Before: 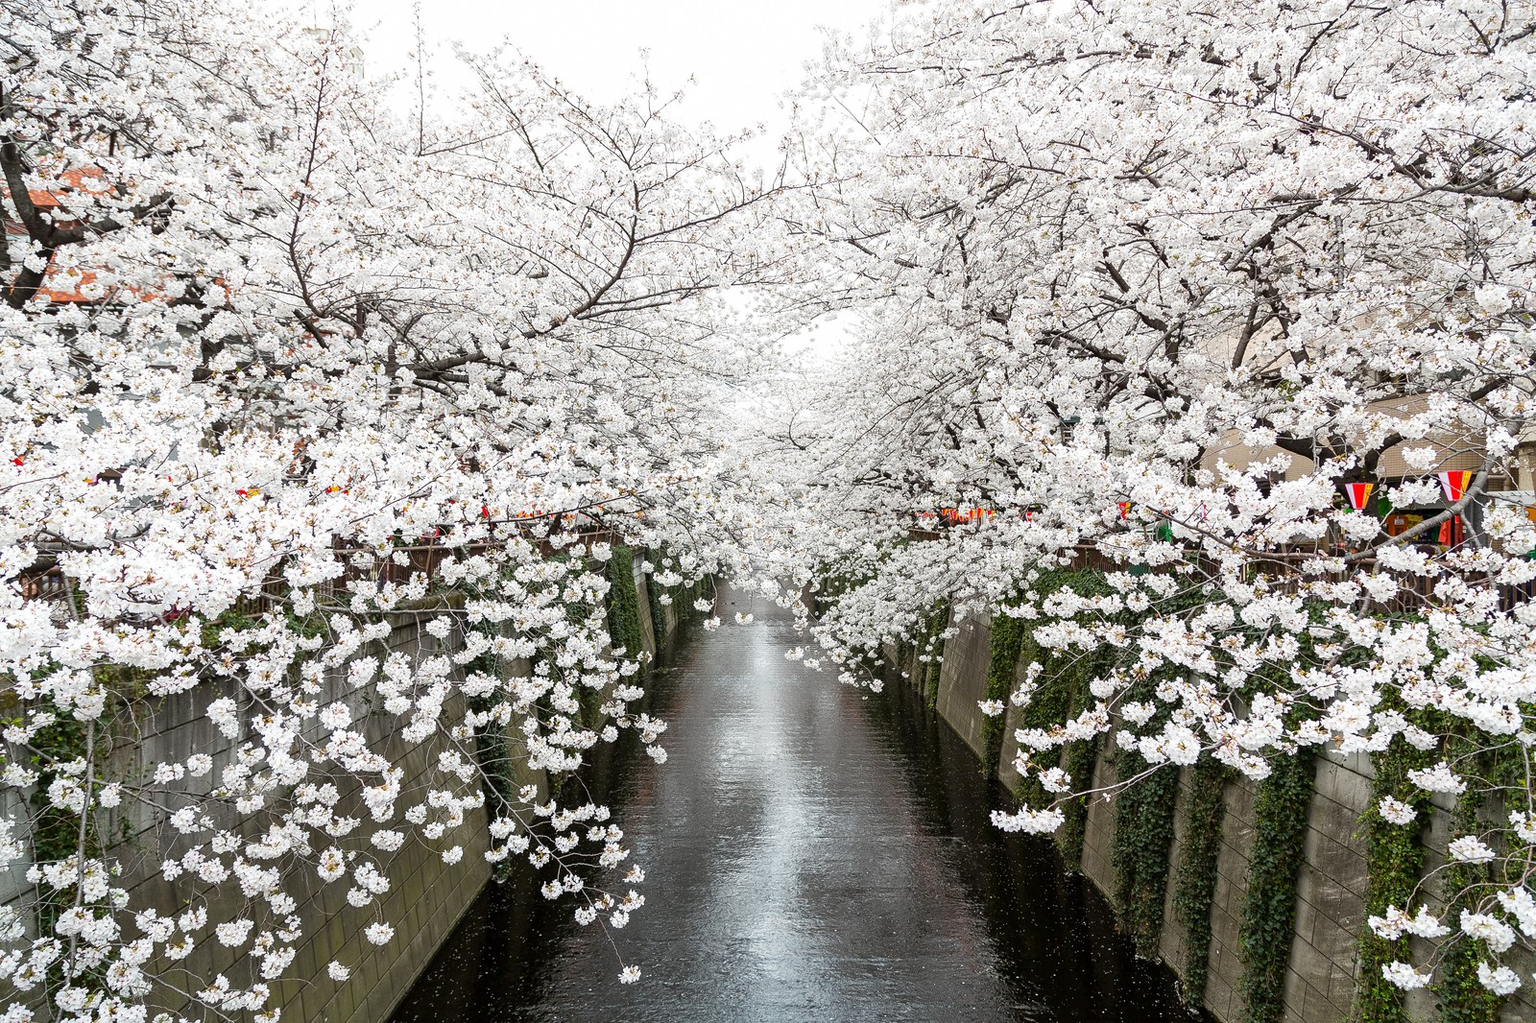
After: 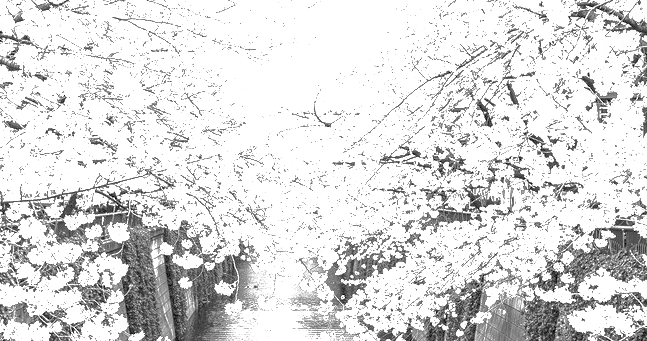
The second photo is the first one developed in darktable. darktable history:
local contrast: on, module defaults
monochrome: on, module defaults
crop: left 31.751%, top 32.172%, right 27.8%, bottom 35.83%
shadows and highlights: on, module defaults
exposure: black level correction 0.001, exposure 1.822 EV, compensate exposure bias true, compensate highlight preservation false
